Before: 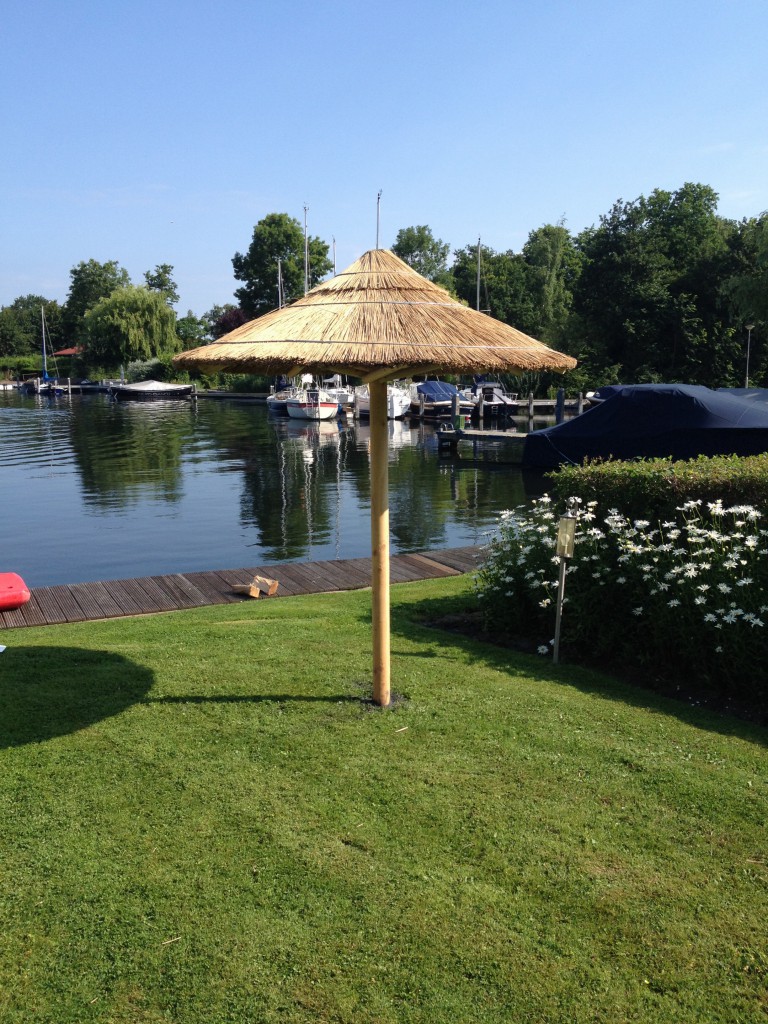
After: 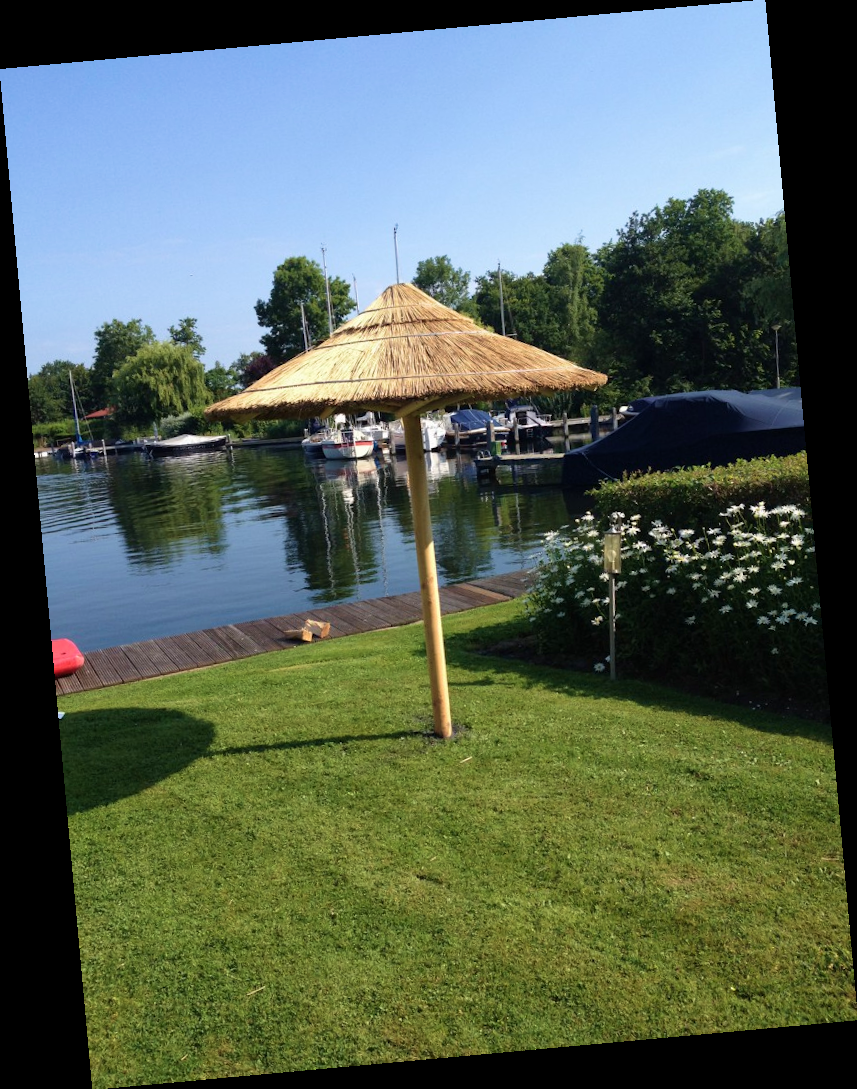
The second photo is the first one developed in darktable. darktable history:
rotate and perspective: rotation -5.2°, automatic cropping off
velvia: on, module defaults
